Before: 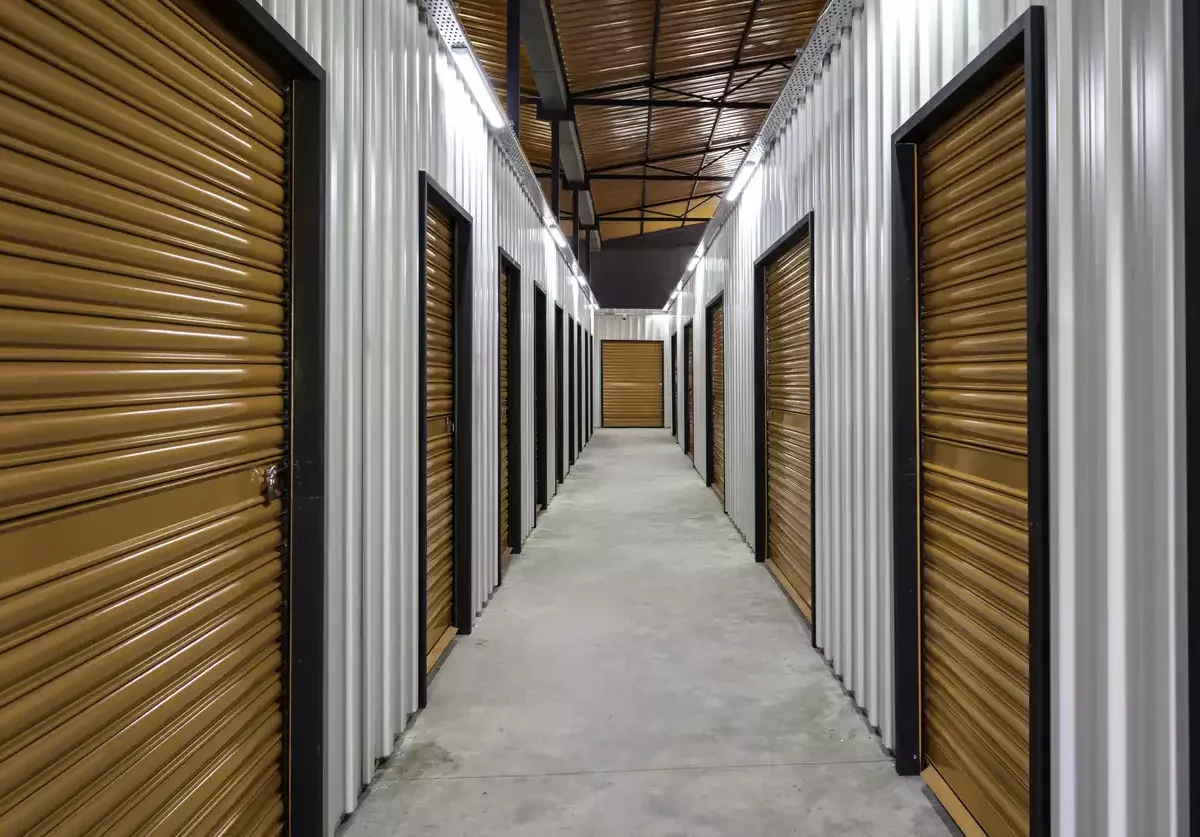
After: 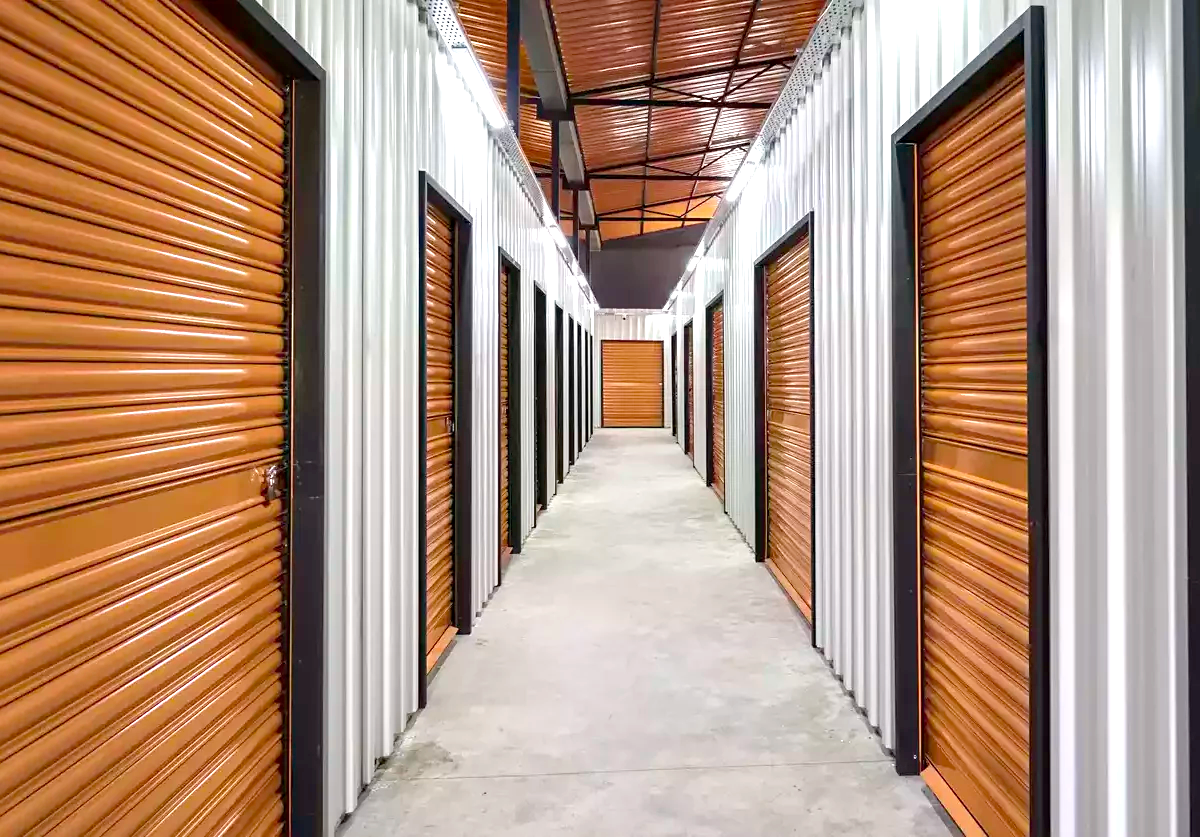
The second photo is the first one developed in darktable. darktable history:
sharpen: amount 0.2
contrast equalizer: y [[0.5 ×6], [0.5 ×6], [0.5, 0.5, 0.501, 0.545, 0.707, 0.863], [0 ×6], [0 ×6]]
contrast brightness saturation: saturation -0.05
exposure: exposure 0.6 EV, compensate highlight preservation false
